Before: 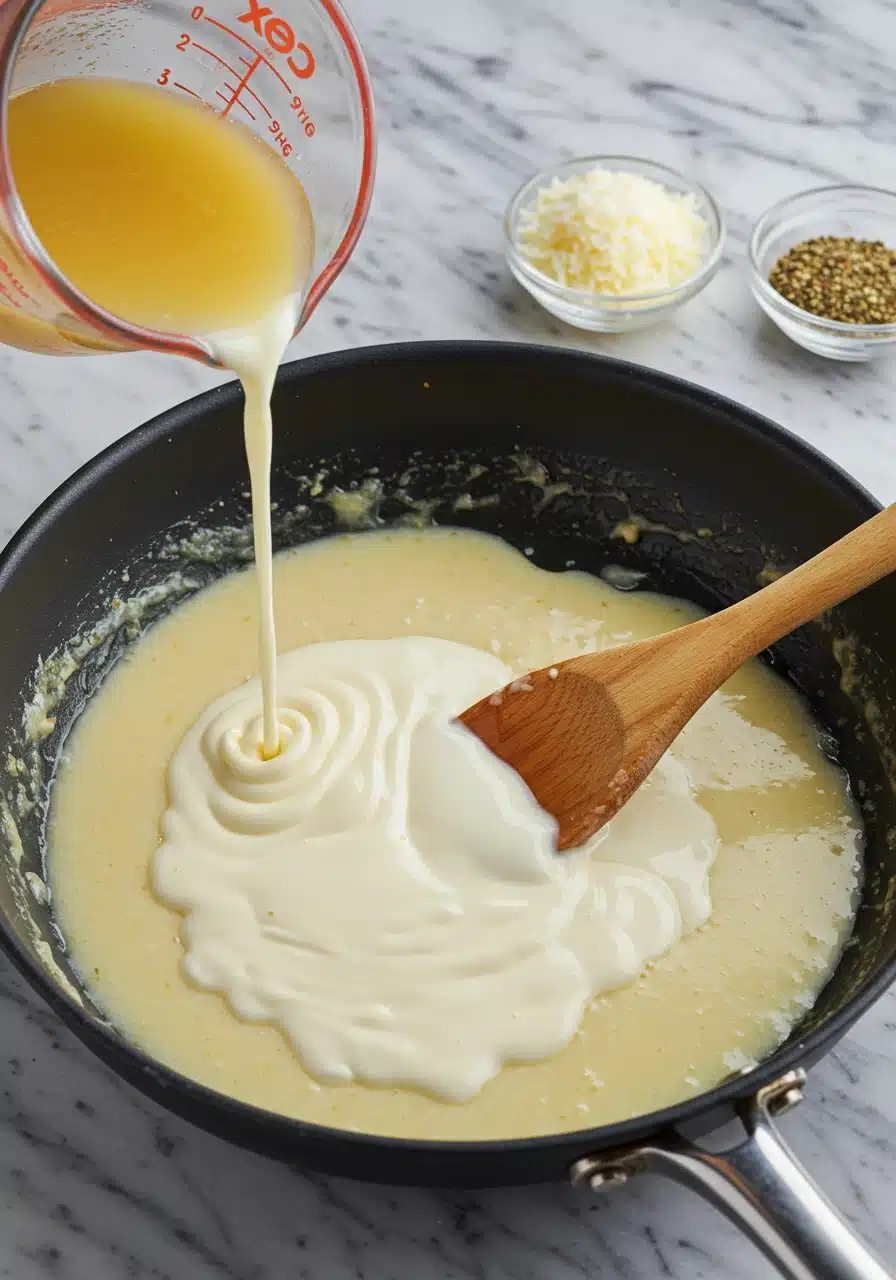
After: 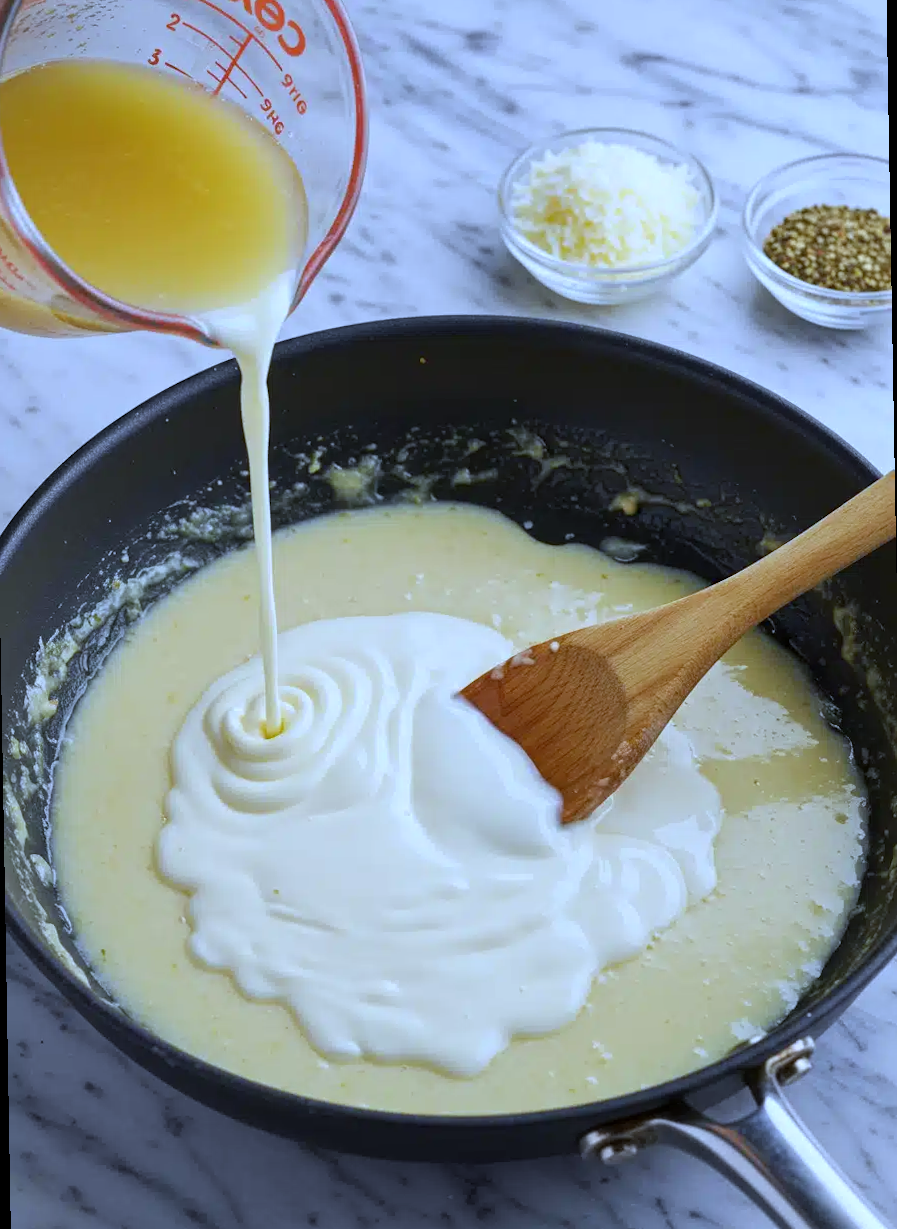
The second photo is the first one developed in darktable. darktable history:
white balance: red 0.871, blue 1.249
rotate and perspective: rotation -1°, crop left 0.011, crop right 0.989, crop top 0.025, crop bottom 0.975
